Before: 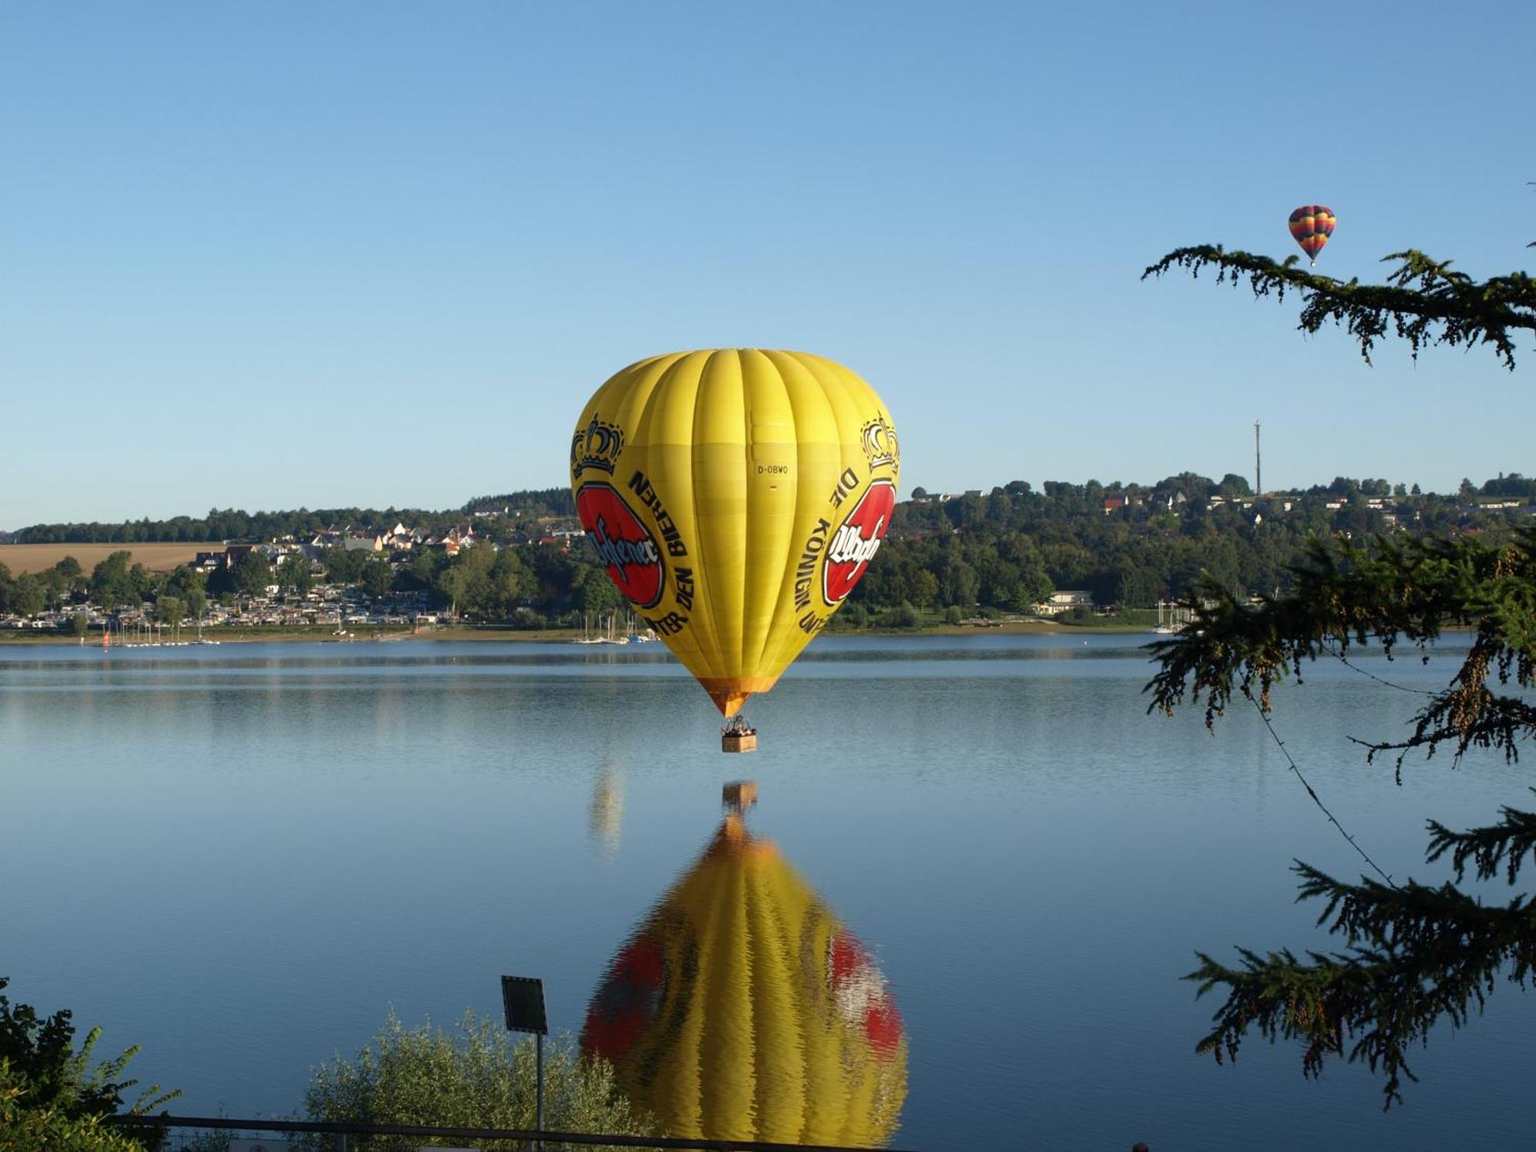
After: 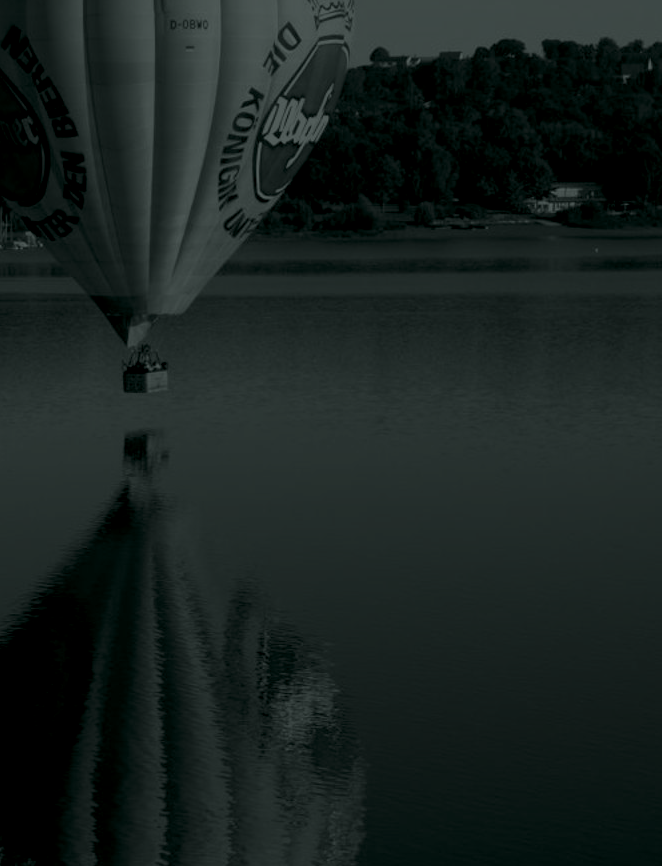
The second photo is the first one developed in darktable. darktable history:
crop: left 40.878%, top 39.176%, right 25.993%, bottom 3.081%
colorize: hue 90°, saturation 19%, lightness 1.59%, version 1
exposure: black level correction 0, compensate exposure bias true, compensate highlight preservation false
